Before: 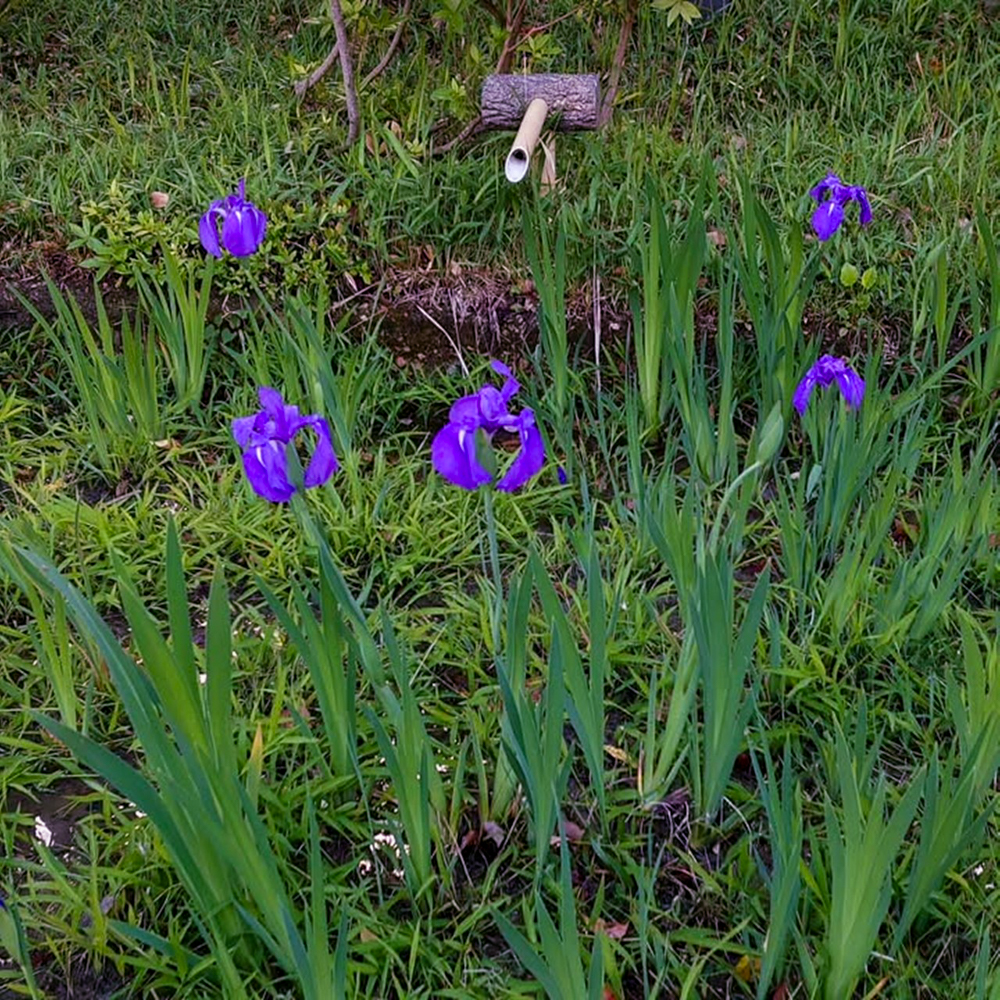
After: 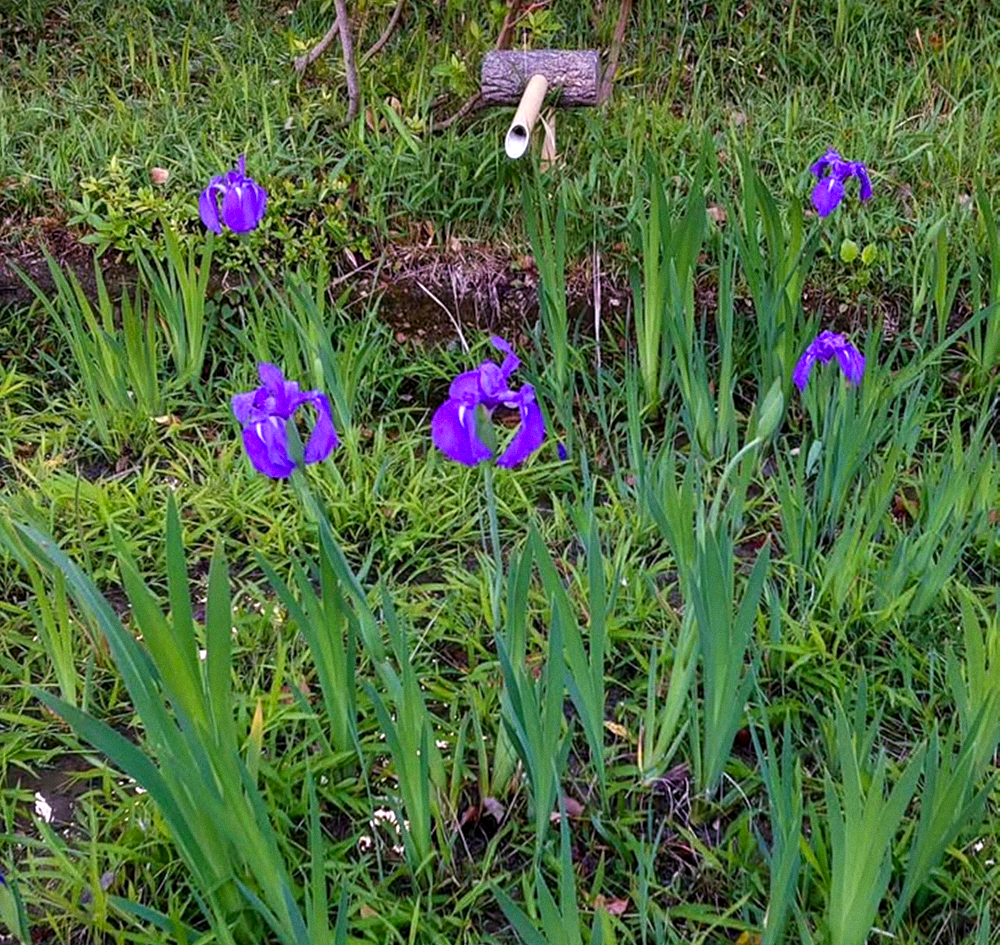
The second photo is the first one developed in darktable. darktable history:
grain: coarseness 0.09 ISO, strength 16.61%
tone equalizer: -7 EV 0.18 EV, -6 EV 0.12 EV, -5 EV 0.08 EV, -4 EV 0.04 EV, -2 EV -0.02 EV, -1 EV -0.04 EV, +0 EV -0.06 EV, luminance estimator HSV value / RGB max
exposure: black level correction 0.001, exposure 0.5 EV, compensate exposure bias true, compensate highlight preservation false
crop and rotate: top 2.479%, bottom 3.018%
